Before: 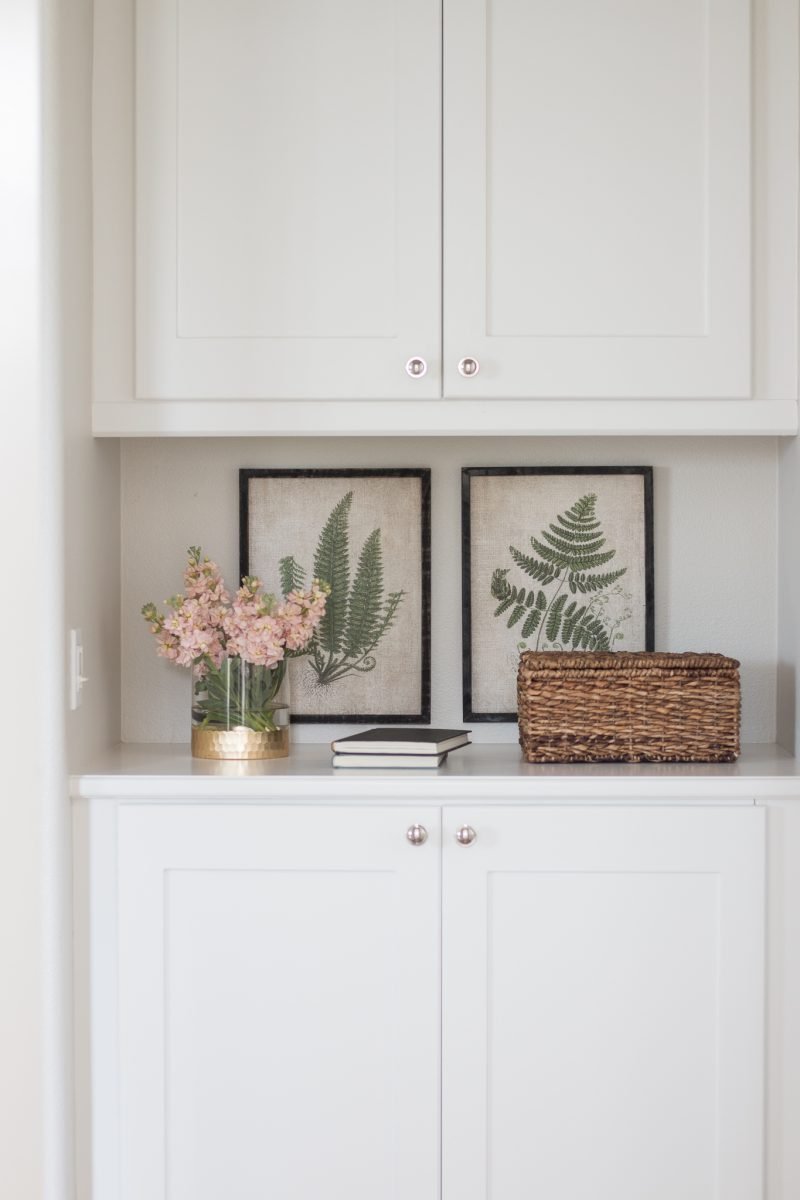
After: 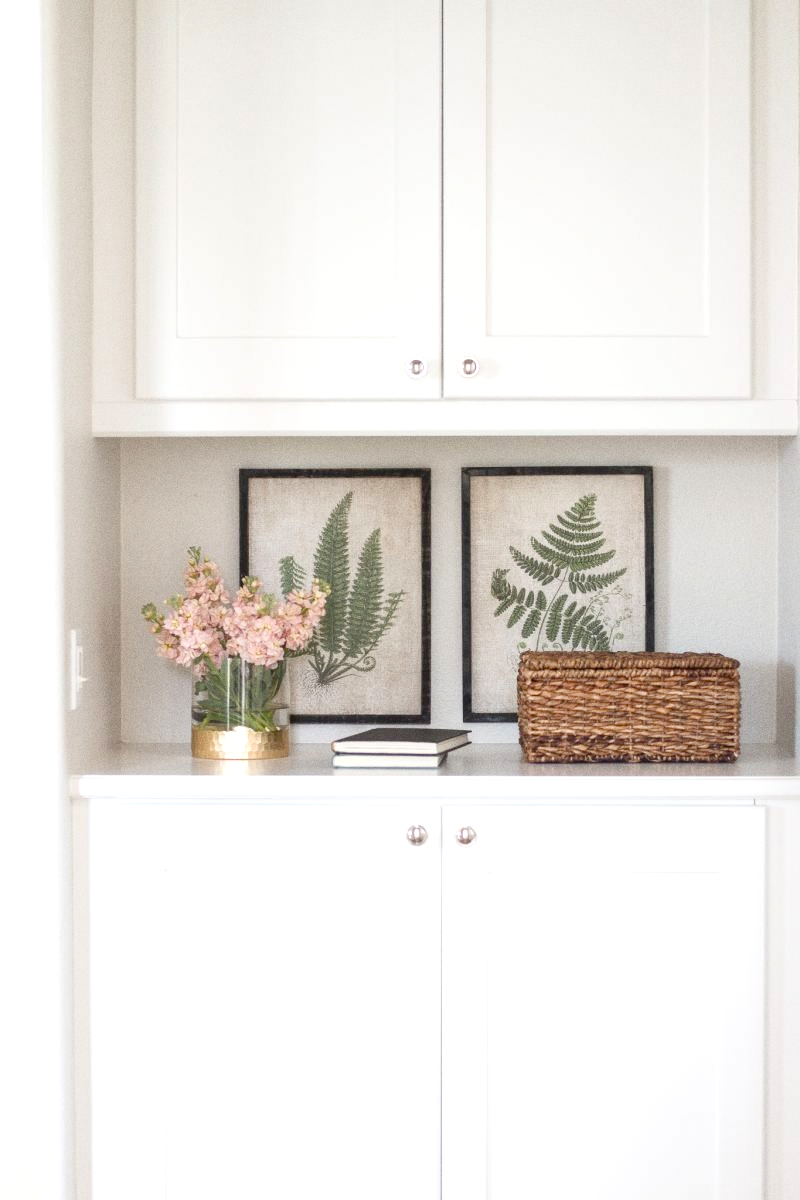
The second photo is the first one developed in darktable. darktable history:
exposure: black level correction 0, exposure 0.5 EV, compensate exposure bias true, compensate highlight preservation false
color balance rgb: perceptual saturation grading › global saturation 20%, perceptual saturation grading › highlights -25%, perceptual saturation grading › shadows 25%
grain: coarseness 0.09 ISO
